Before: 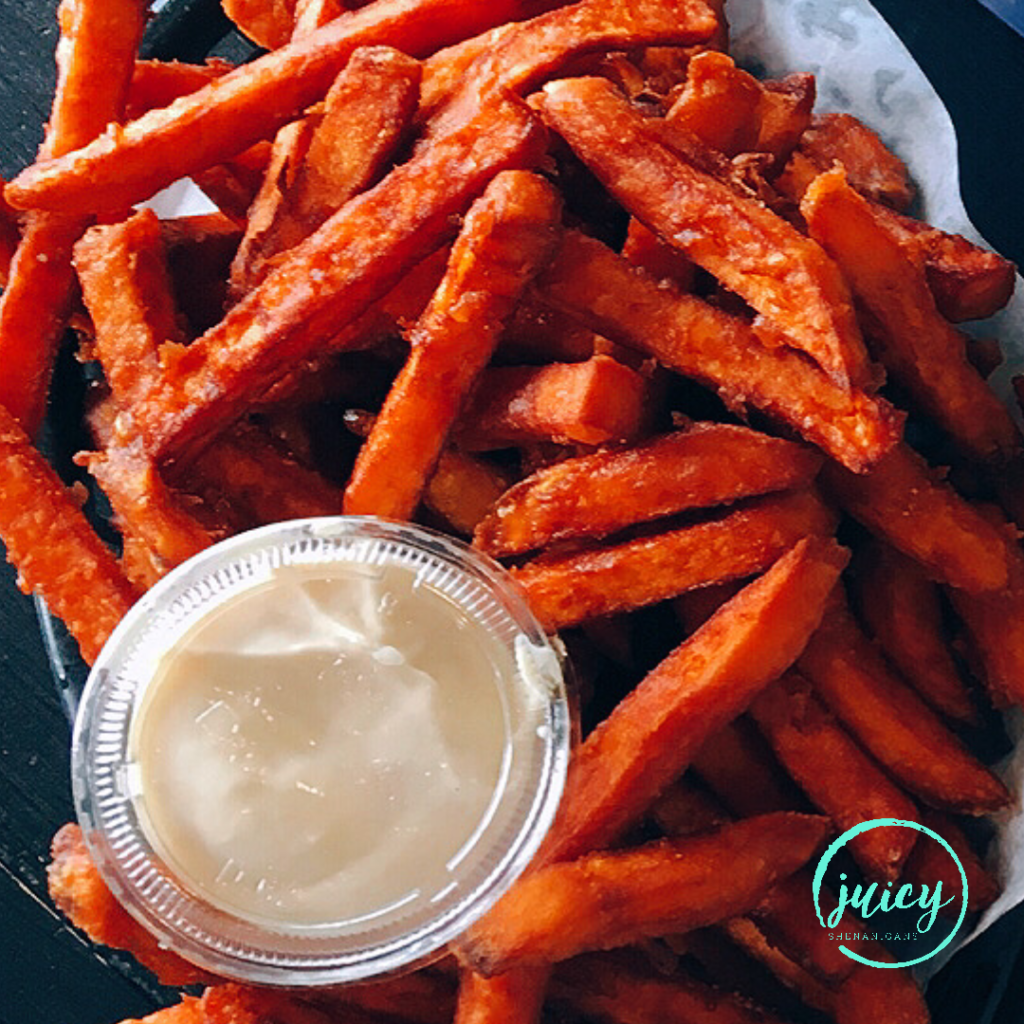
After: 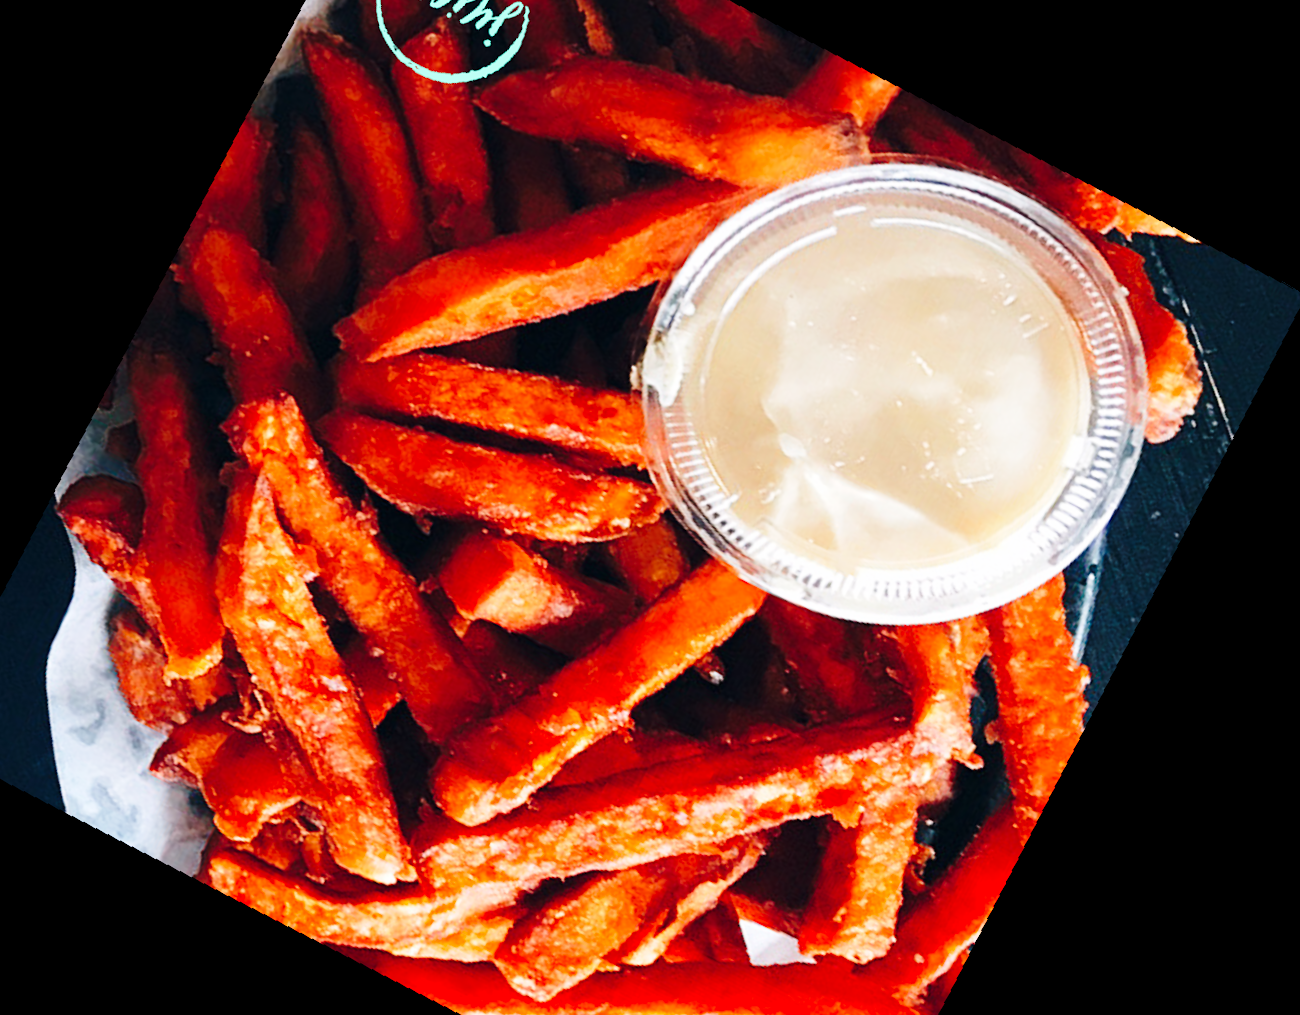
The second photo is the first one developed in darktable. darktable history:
rotate and perspective: rotation -4.25°, automatic cropping off
base curve: curves: ch0 [(0, 0) (0.028, 0.03) (0.121, 0.232) (0.46, 0.748) (0.859, 0.968) (1, 1)], preserve colors none
crop and rotate: angle 148.68°, left 9.111%, top 15.603%, right 4.588%, bottom 17.041%
